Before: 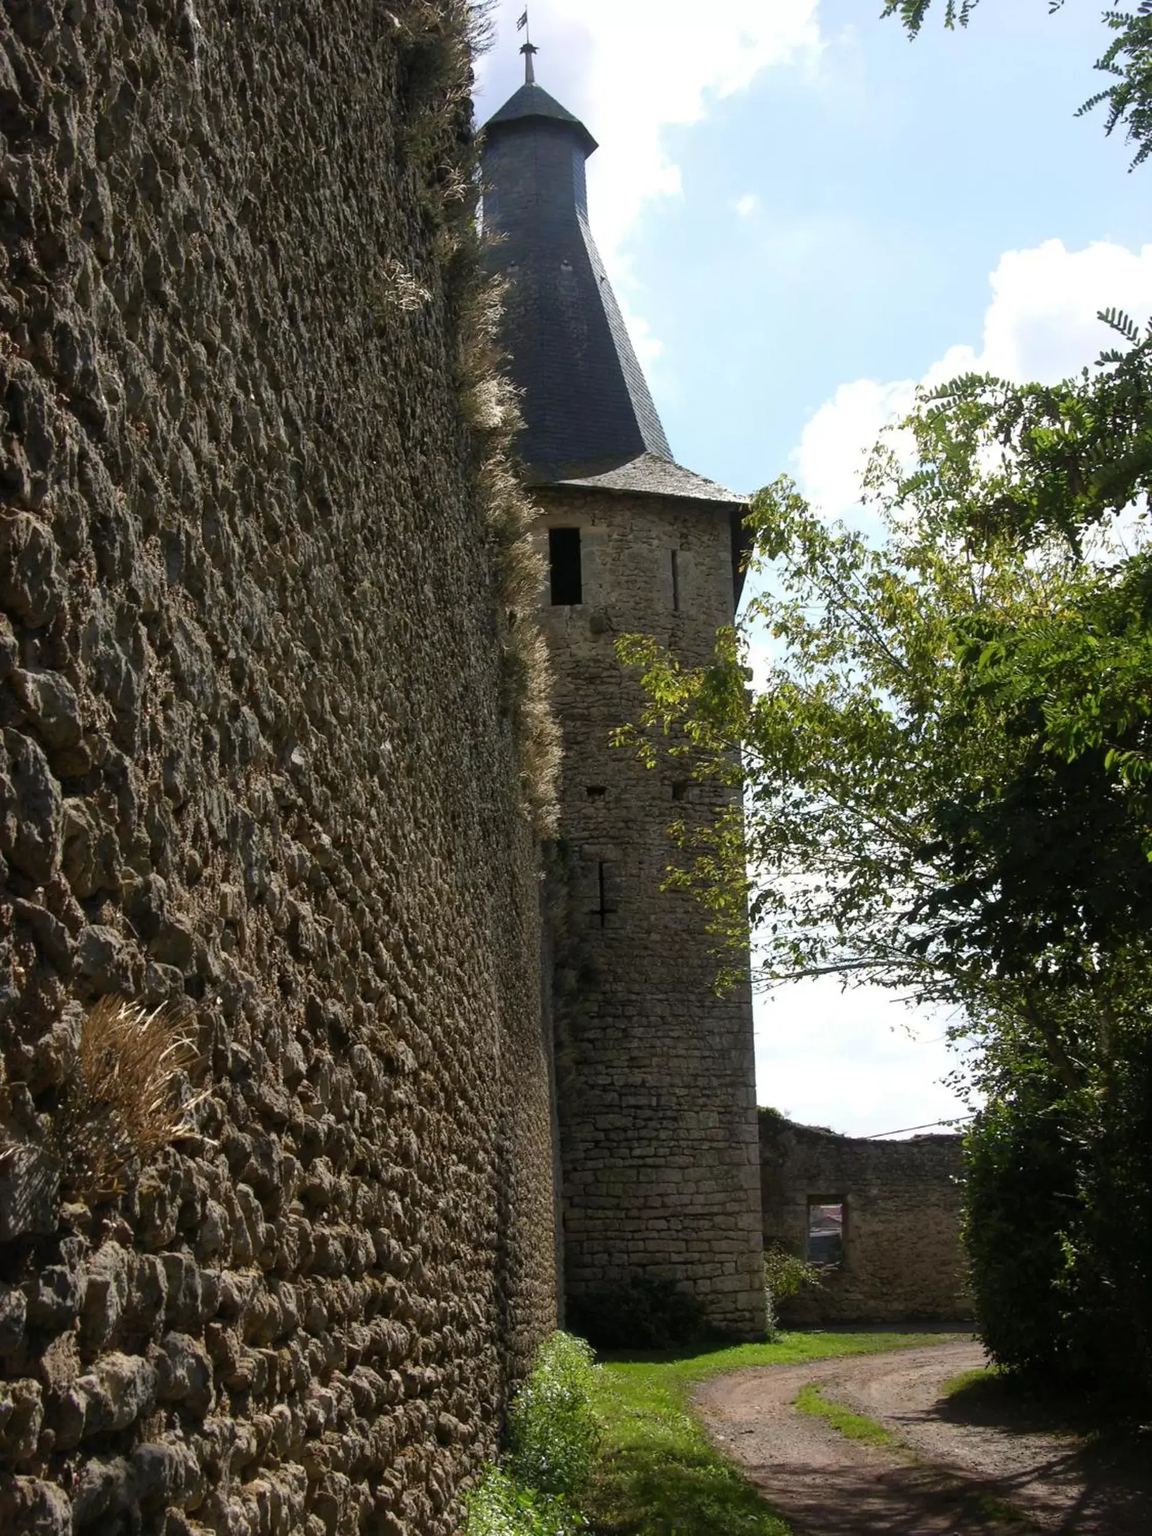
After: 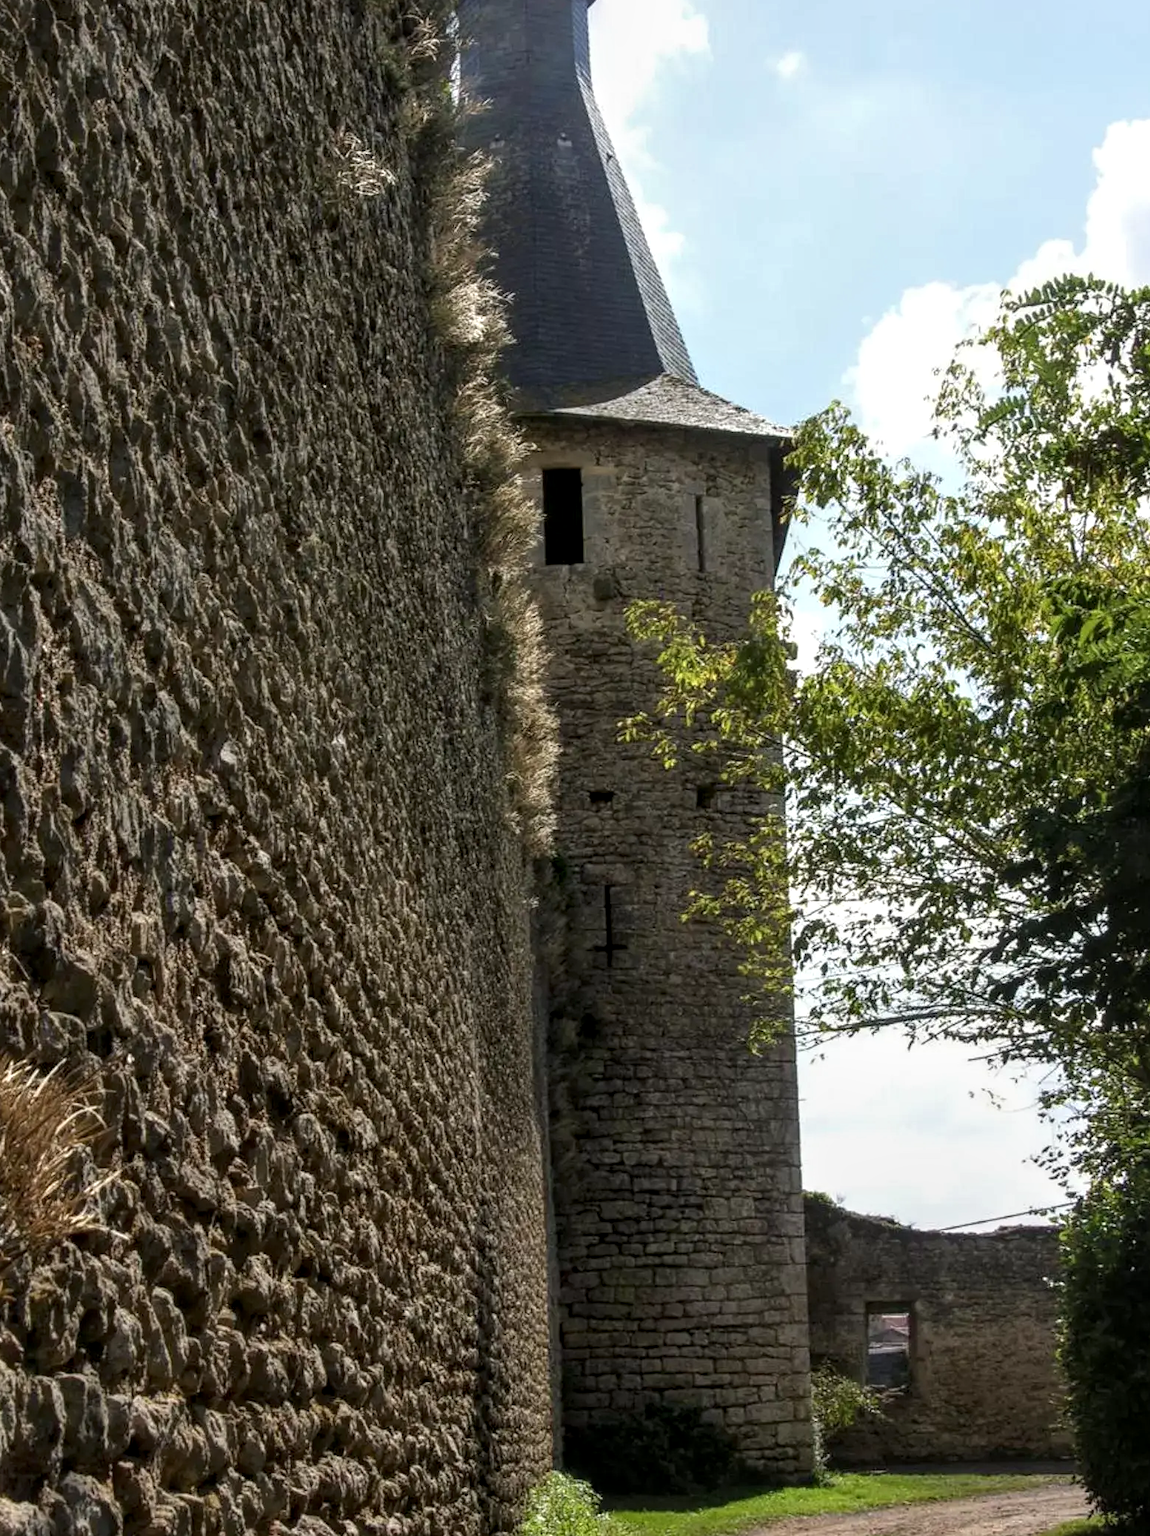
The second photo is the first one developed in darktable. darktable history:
local contrast: highlights 62%, detail 143%, midtone range 0.423
crop and rotate: left 9.988%, top 10.004%, right 10.048%, bottom 9.971%
